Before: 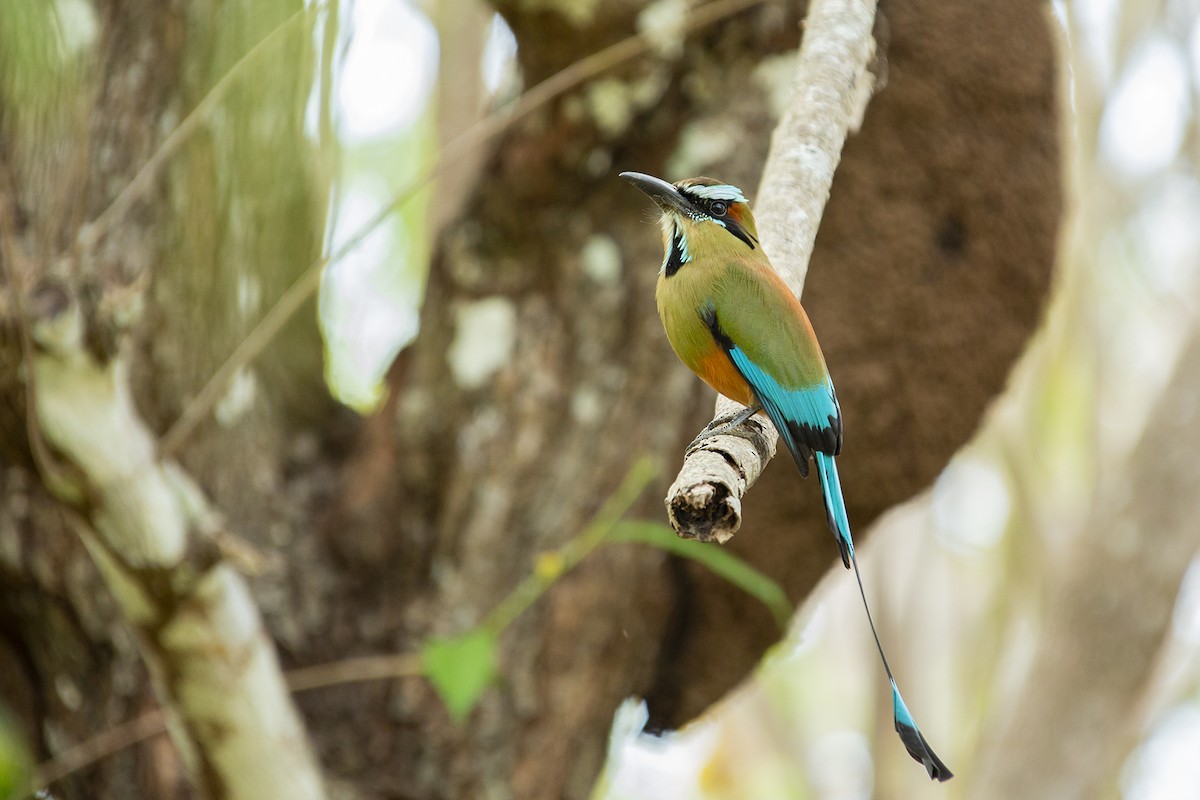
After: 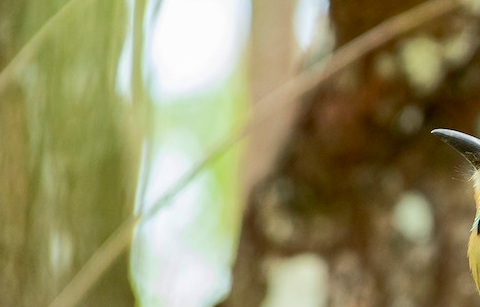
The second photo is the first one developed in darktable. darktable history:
exposure: exposure -0.012 EV, compensate highlight preservation false
shadows and highlights: on, module defaults
crop: left 15.728%, top 5.423%, right 44.226%, bottom 56.139%
contrast brightness saturation: contrast 0.219
